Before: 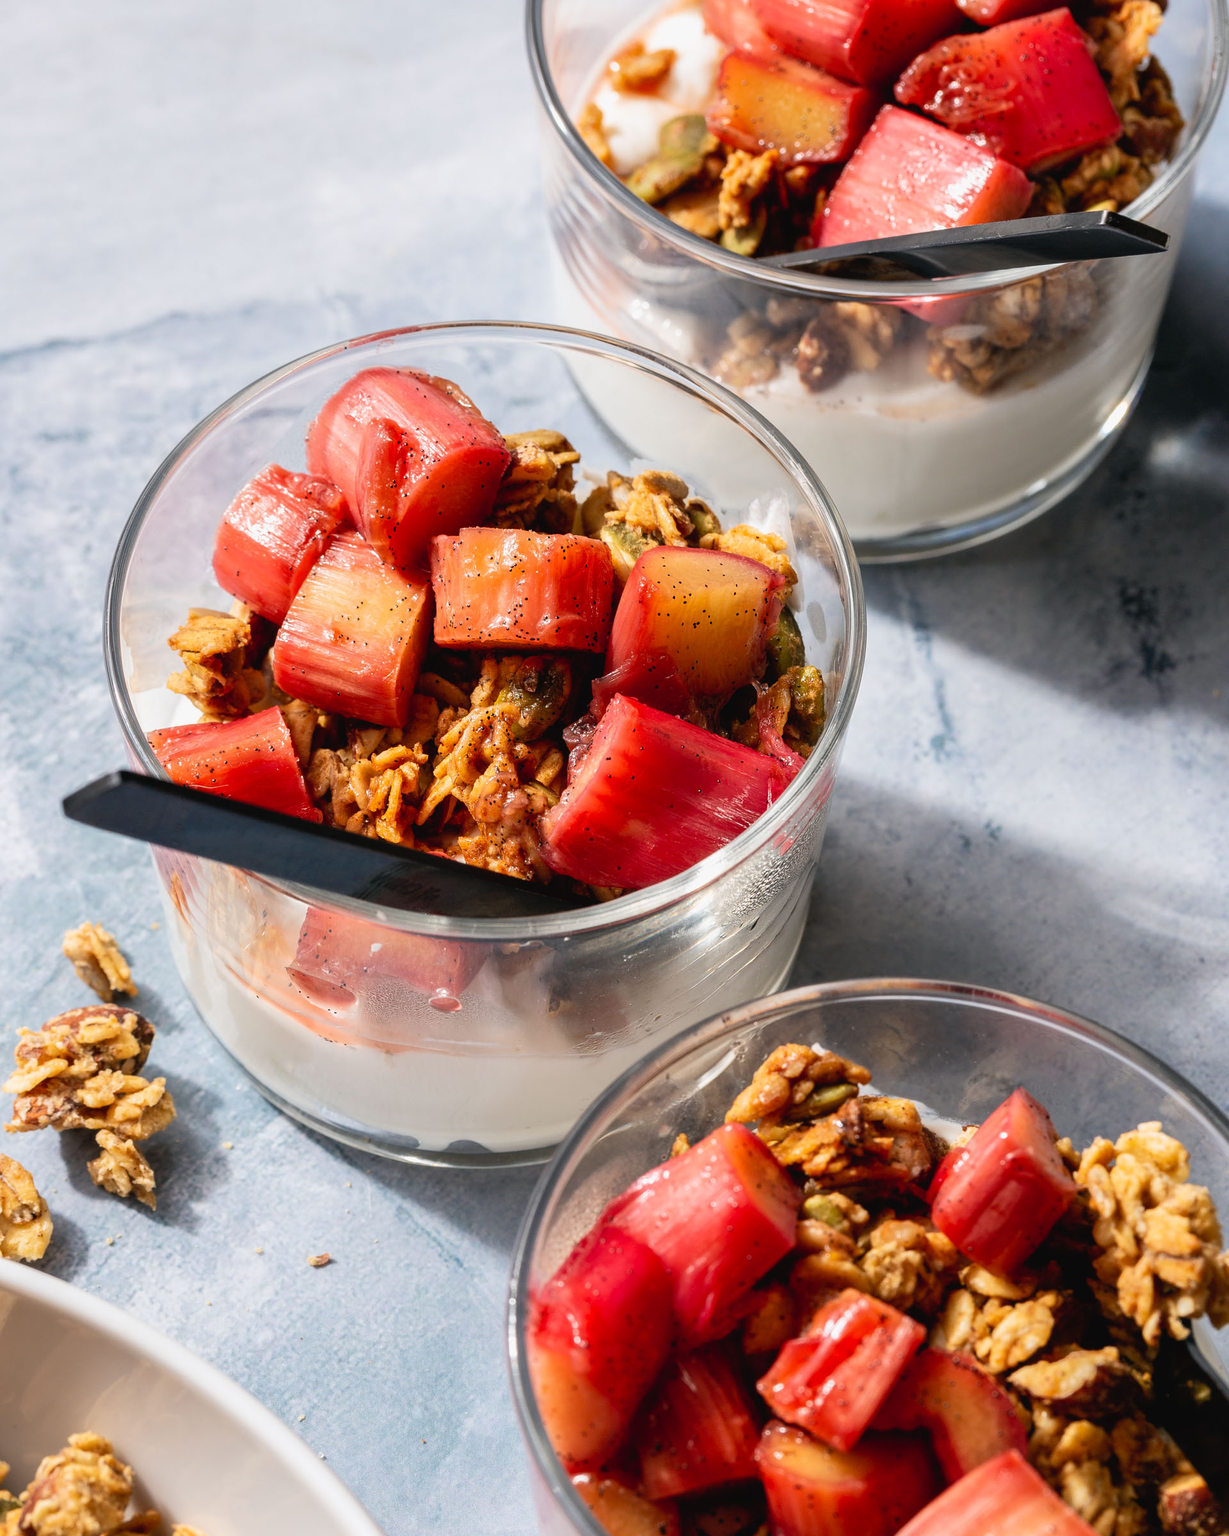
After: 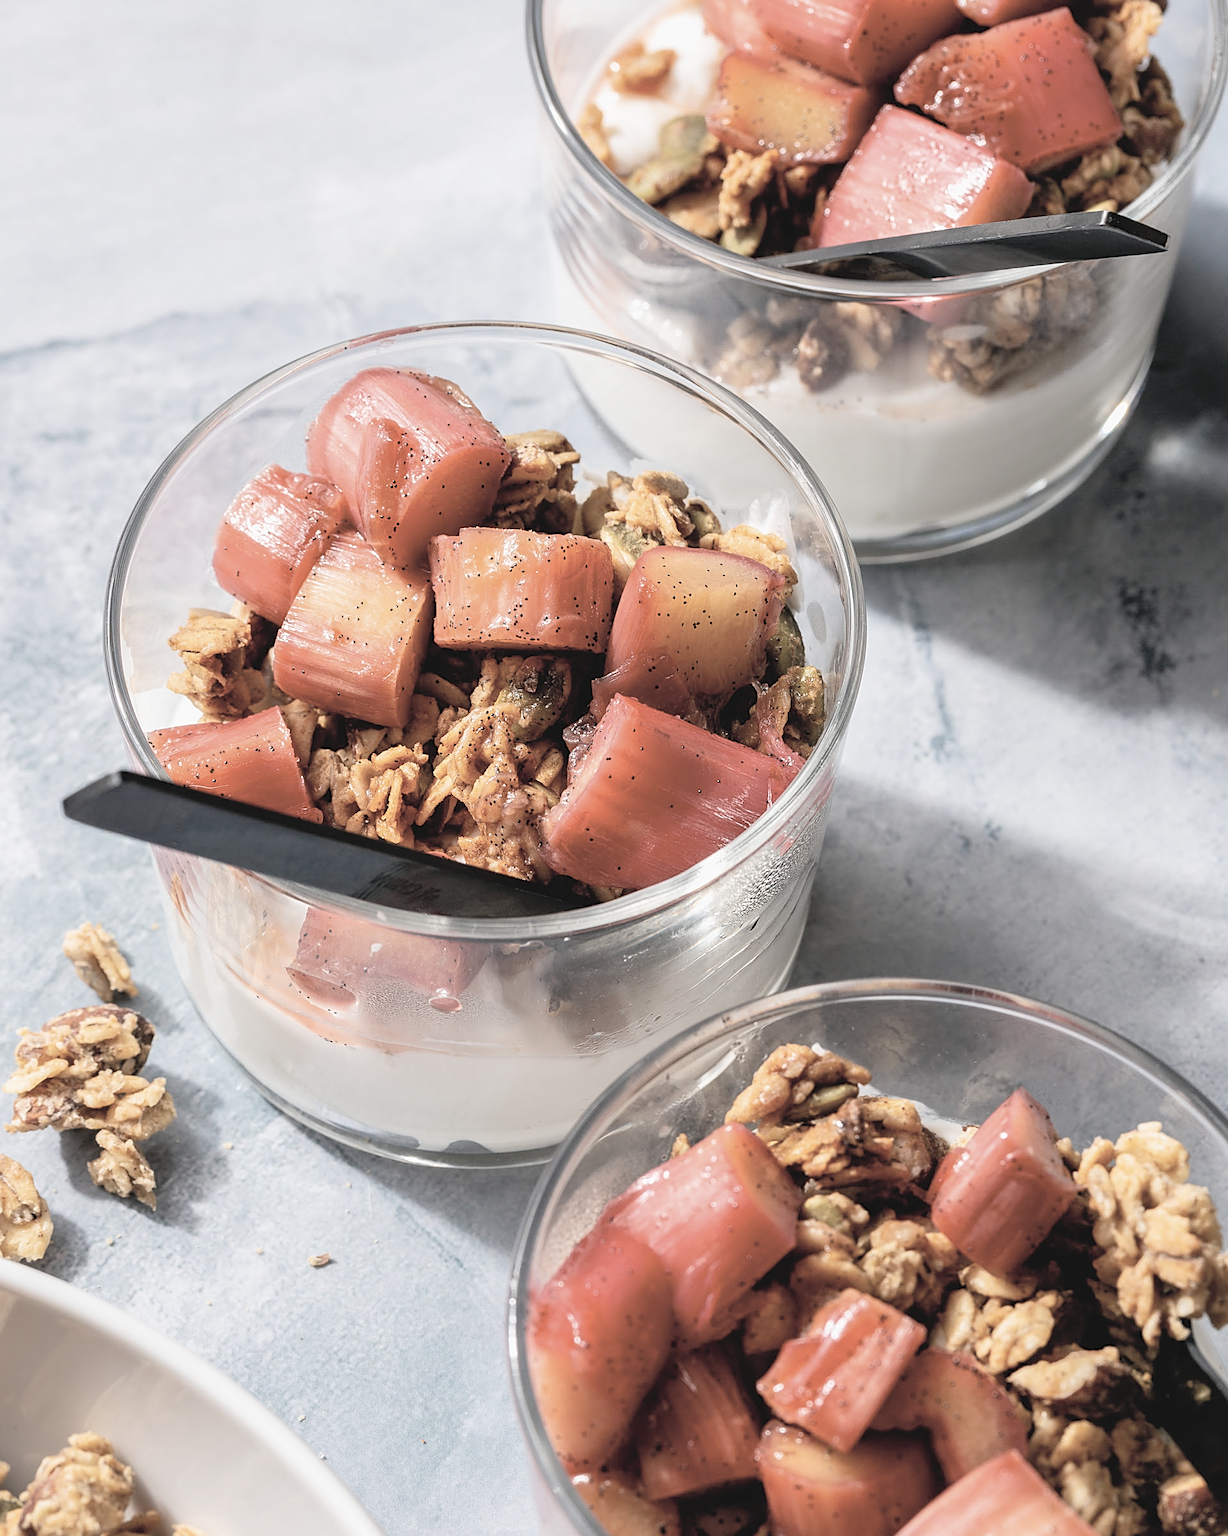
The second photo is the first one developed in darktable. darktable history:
contrast brightness saturation: brightness 0.187, saturation -0.502
sharpen: on, module defaults
